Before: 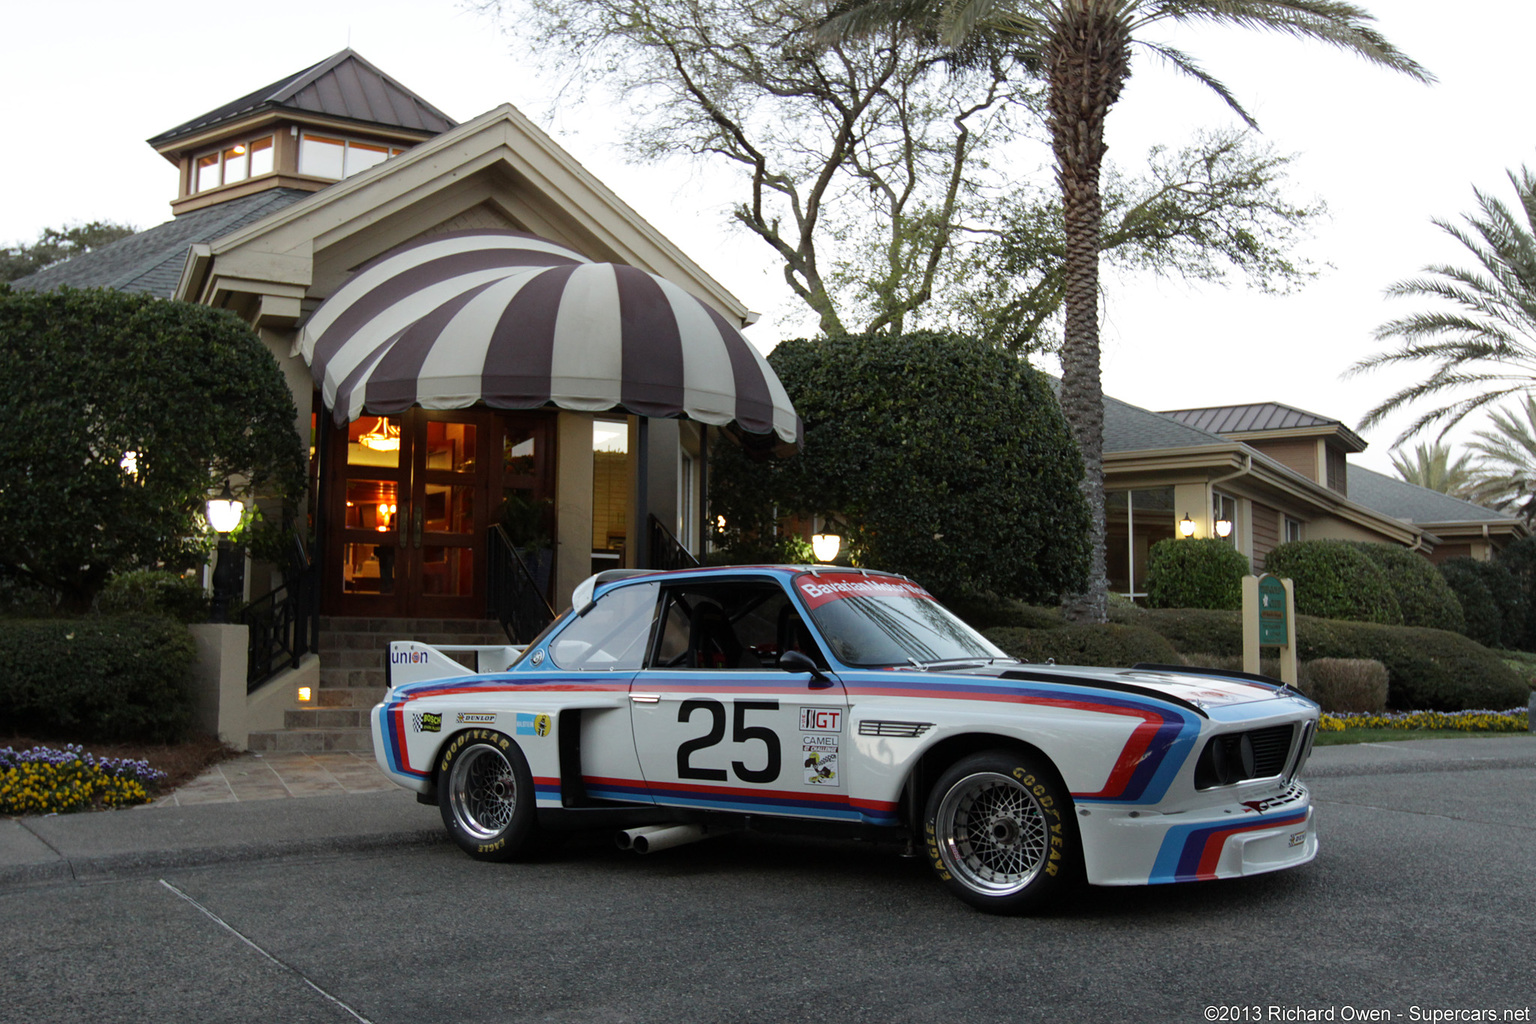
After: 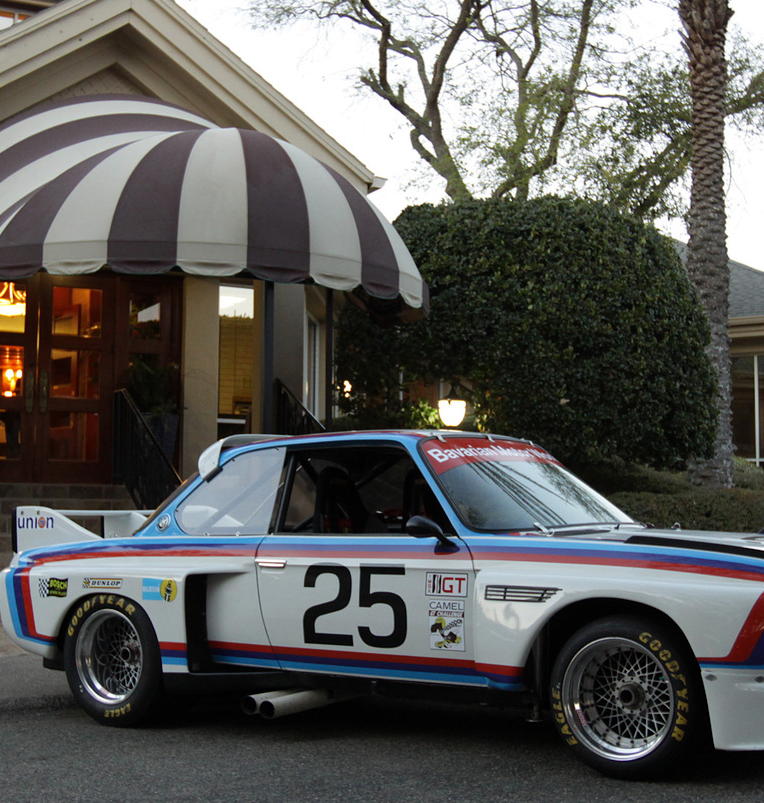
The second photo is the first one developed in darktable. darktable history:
crop and rotate: angle 0.021°, left 24.36%, top 13.256%, right 25.858%, bottom 8.197%
color zones: curves: ch0 [(0.068, 0.464) (0.25, 0.5) (0.48, 0.508) (0.75, 0.536) (0.886, 0.476) (0.967, 0.456)]; ch1 [(0.066, 0.456) (0.25, 0.5) (0.616, 0.508) (0.746, 0.56) (0.934, 0.444)]
